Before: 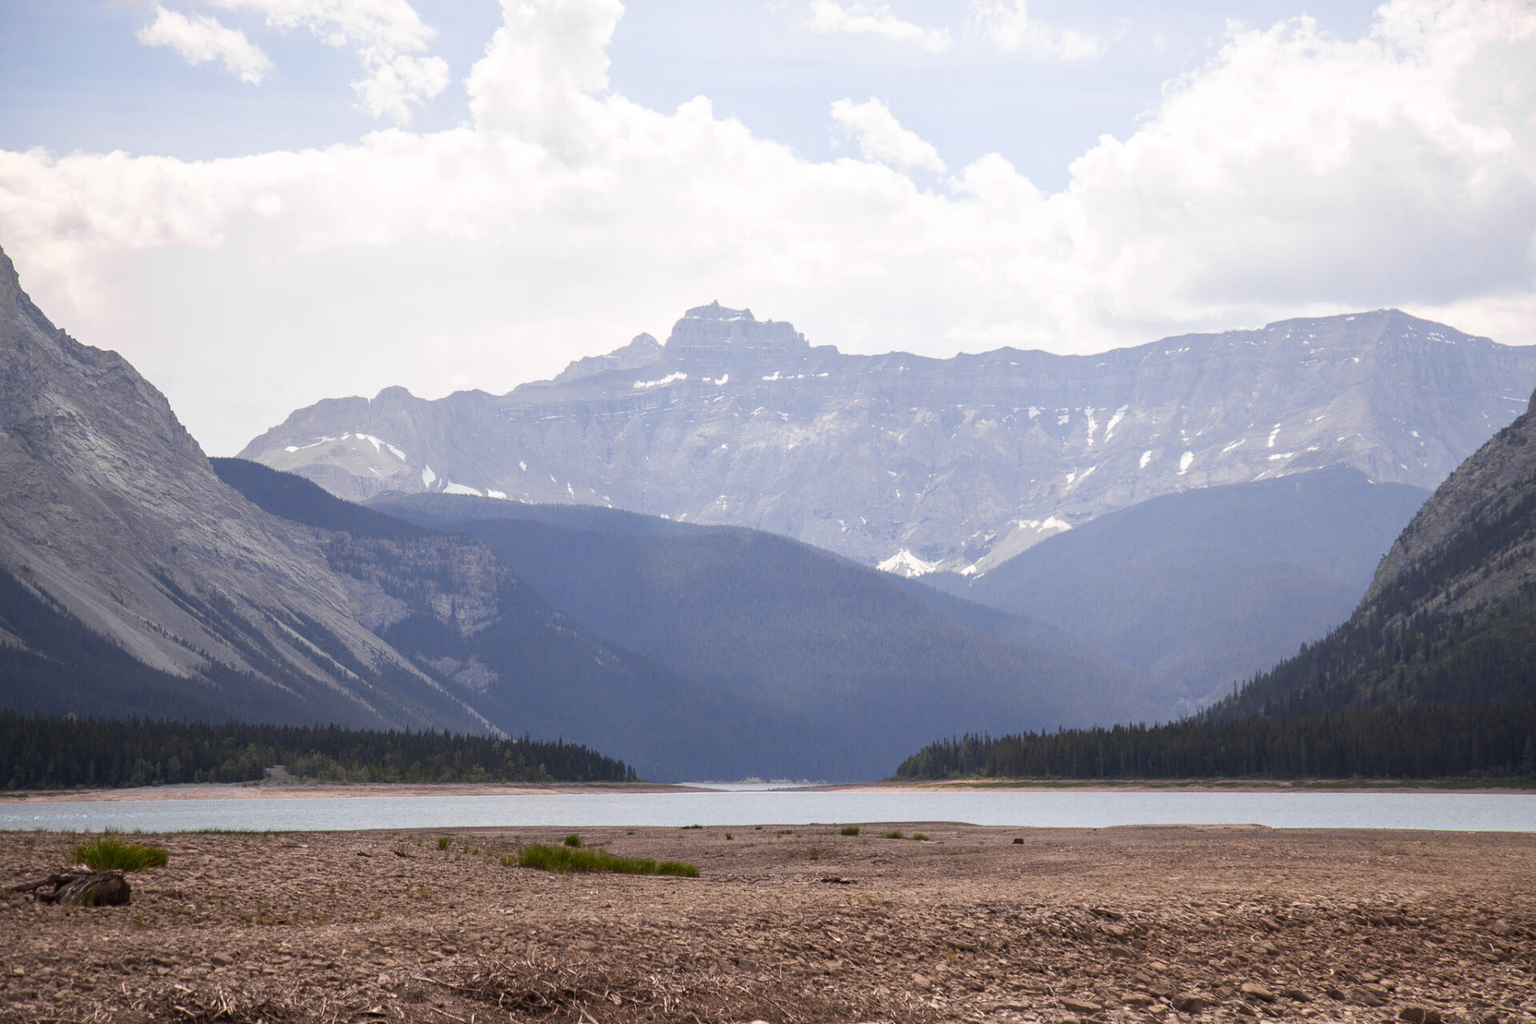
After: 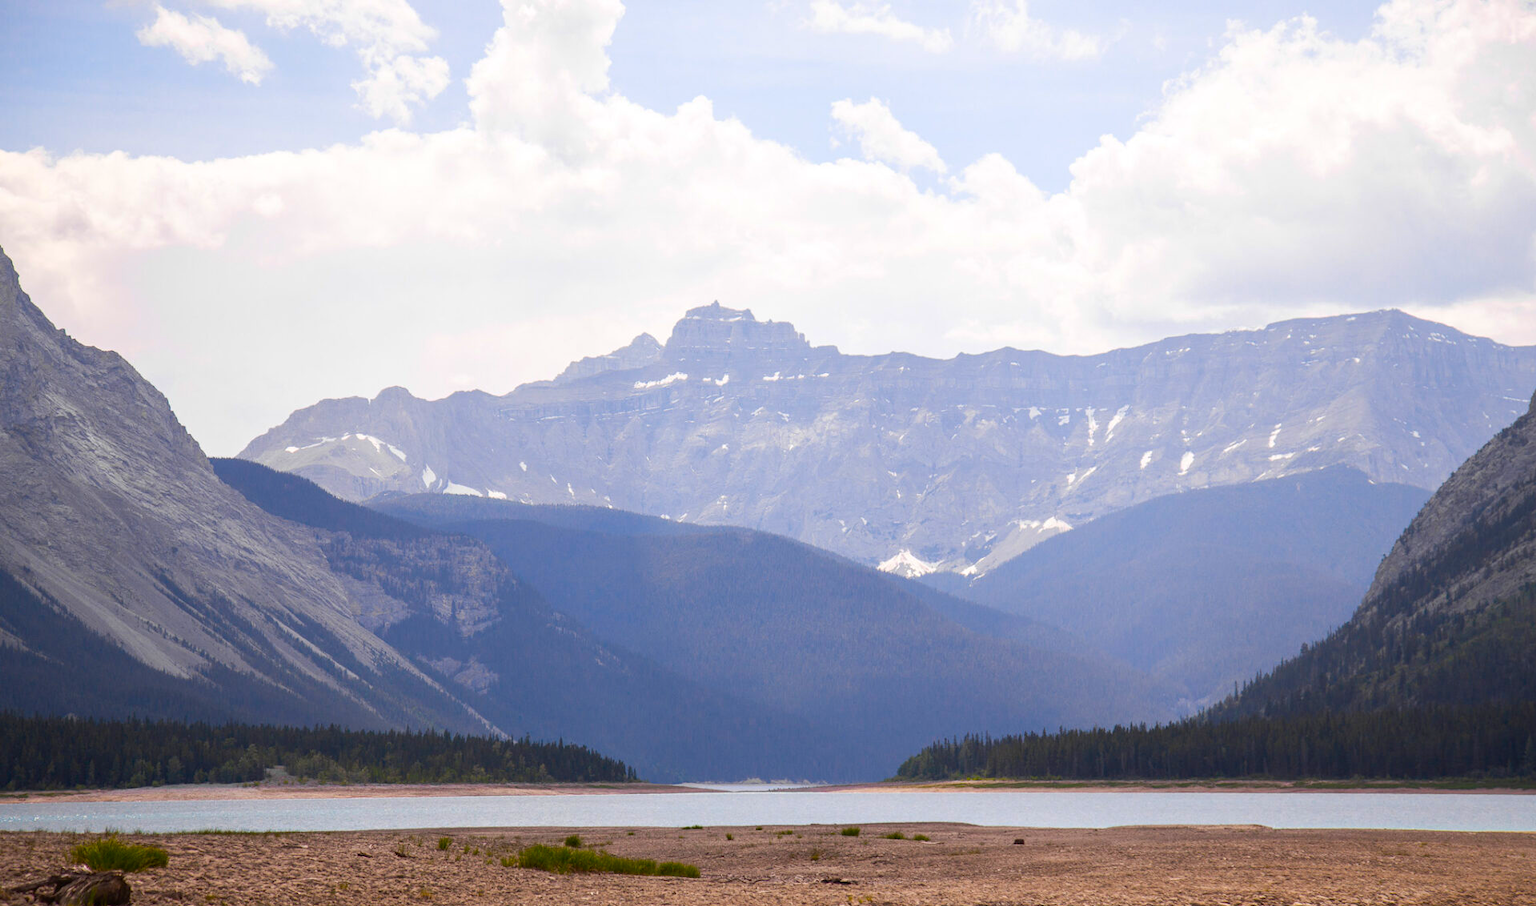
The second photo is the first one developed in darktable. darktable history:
crop and rotate: top 0%, bottom 11.49%
color balance rgb: linear chroma grading › global chroma 15%, perceptual saturation grading › global saturation 30%
